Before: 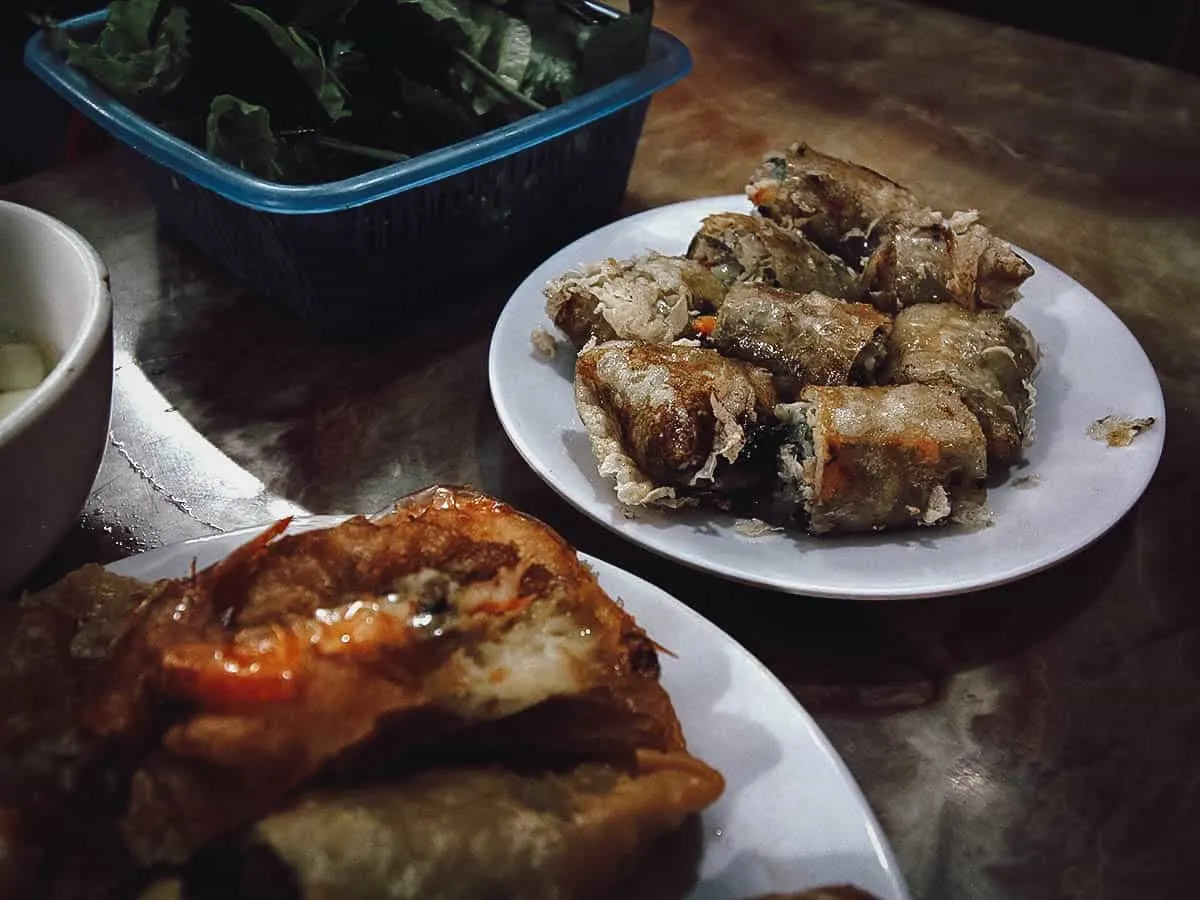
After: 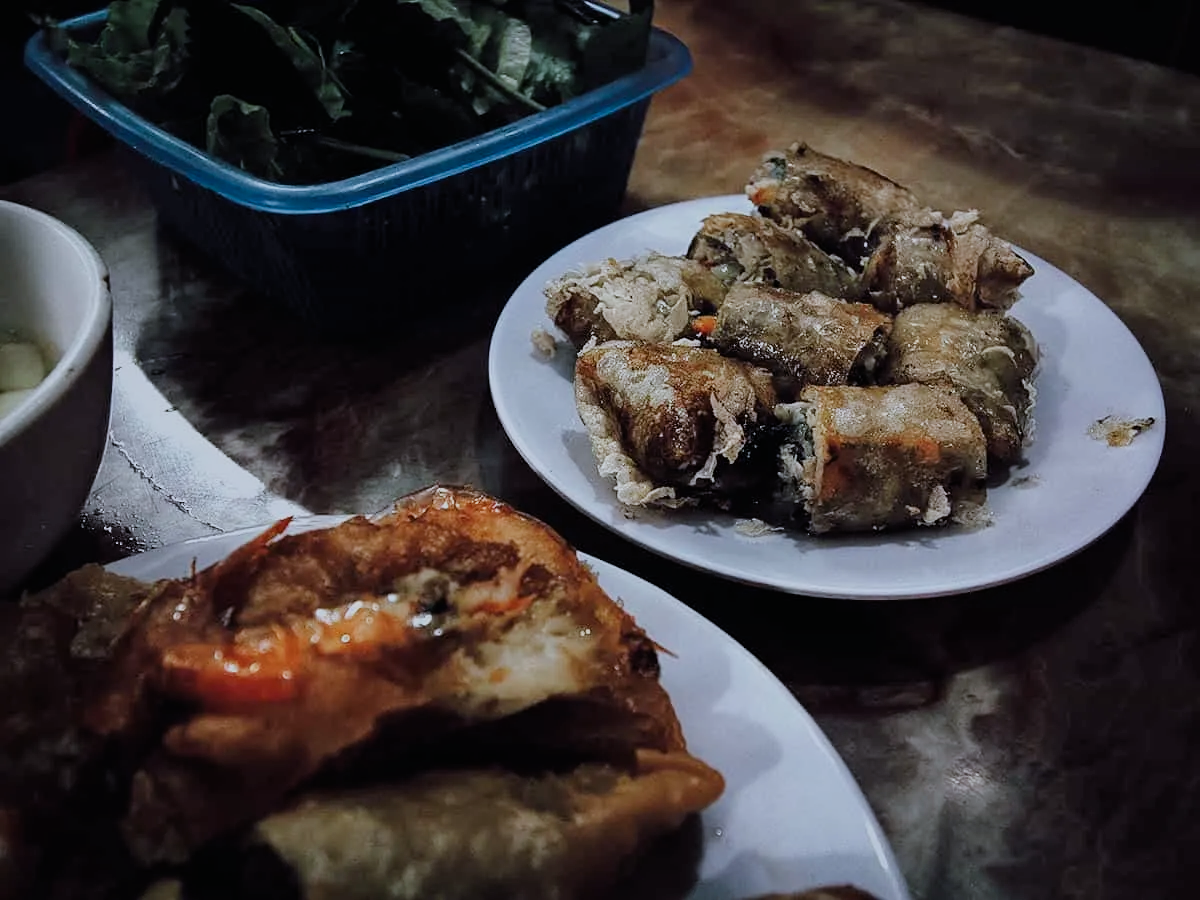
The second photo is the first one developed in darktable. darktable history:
color calibration: x 0.37, y 0.382, temperature 4313.32 K
filmic rgb: black relative exposure -7.65 EV, white relative exposure 4.56 EV, hardness 3.61
